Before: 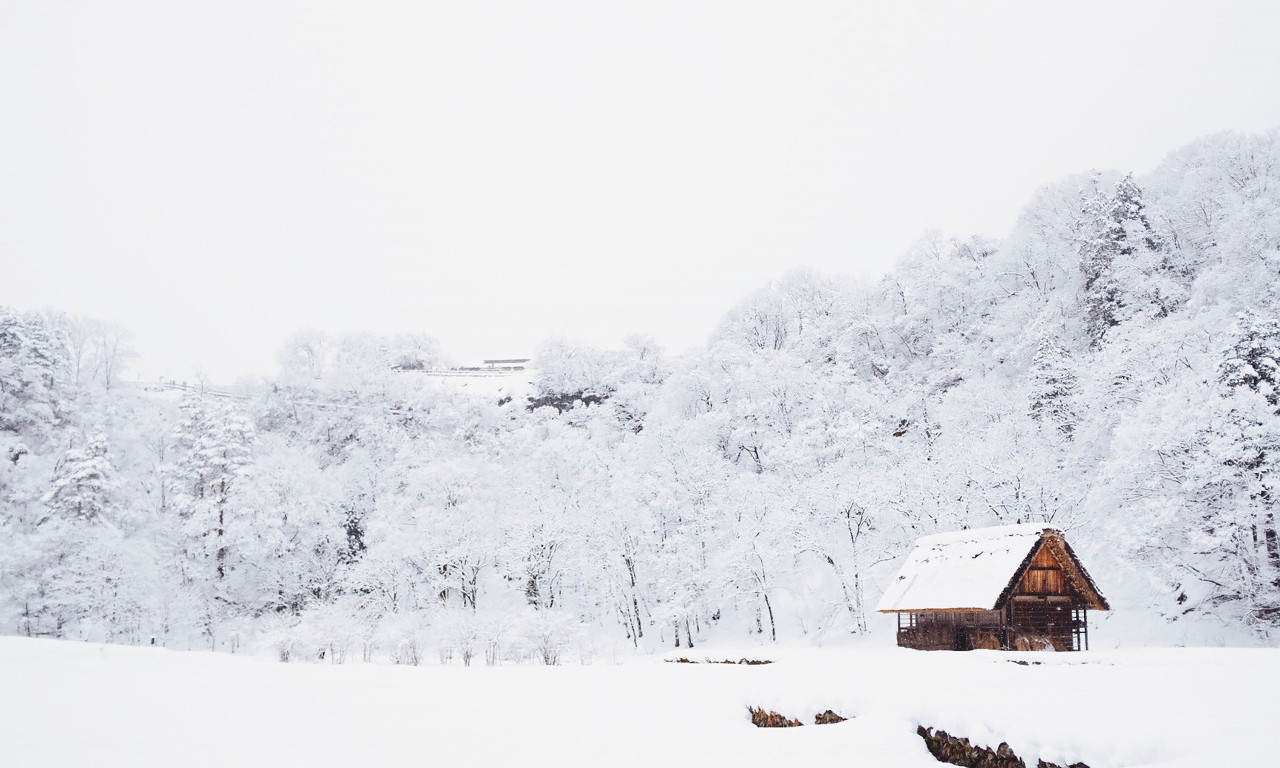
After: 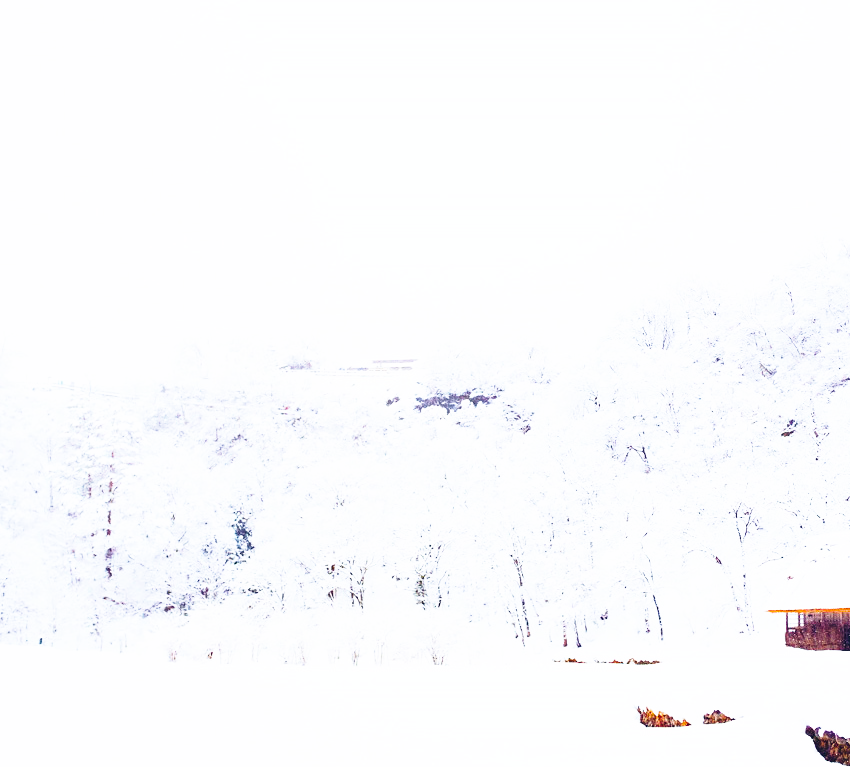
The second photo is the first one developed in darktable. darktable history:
crop and rotate: left 8.773%, right 24.774%
base curve: curves: ch0 [(0, 0) (0.026, 0.03) (0.109, 0.232) (0.351, 0.748) (0.669, 0.968) (1, 1)], preserve colors none
color balance rgb: global offset › chroma 0.137%, global offset › hue 254.26°, linear chroma grading › shadows 17.214%, linear chroma grading › highlights 60.077%, linear chroma grading › global chroma 49.585%, perceptual saturation grading › global saturation -1.895%, perceptual saturation grading › highlights -8.141%, perceptual saturation grading › mid-tones 8.549%, perceptual saturation grading › shadows 5.033%, global vibrance 32.82%
